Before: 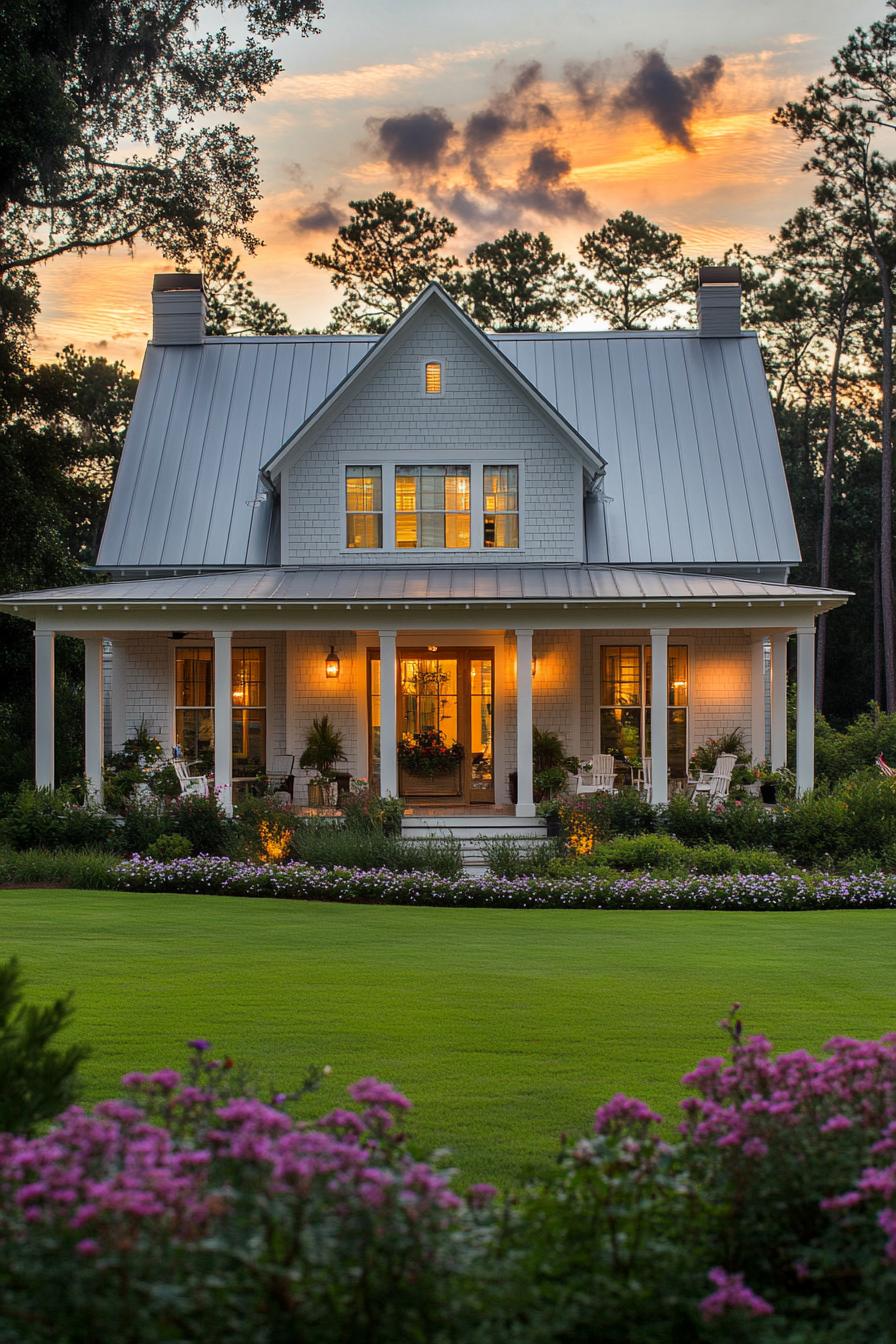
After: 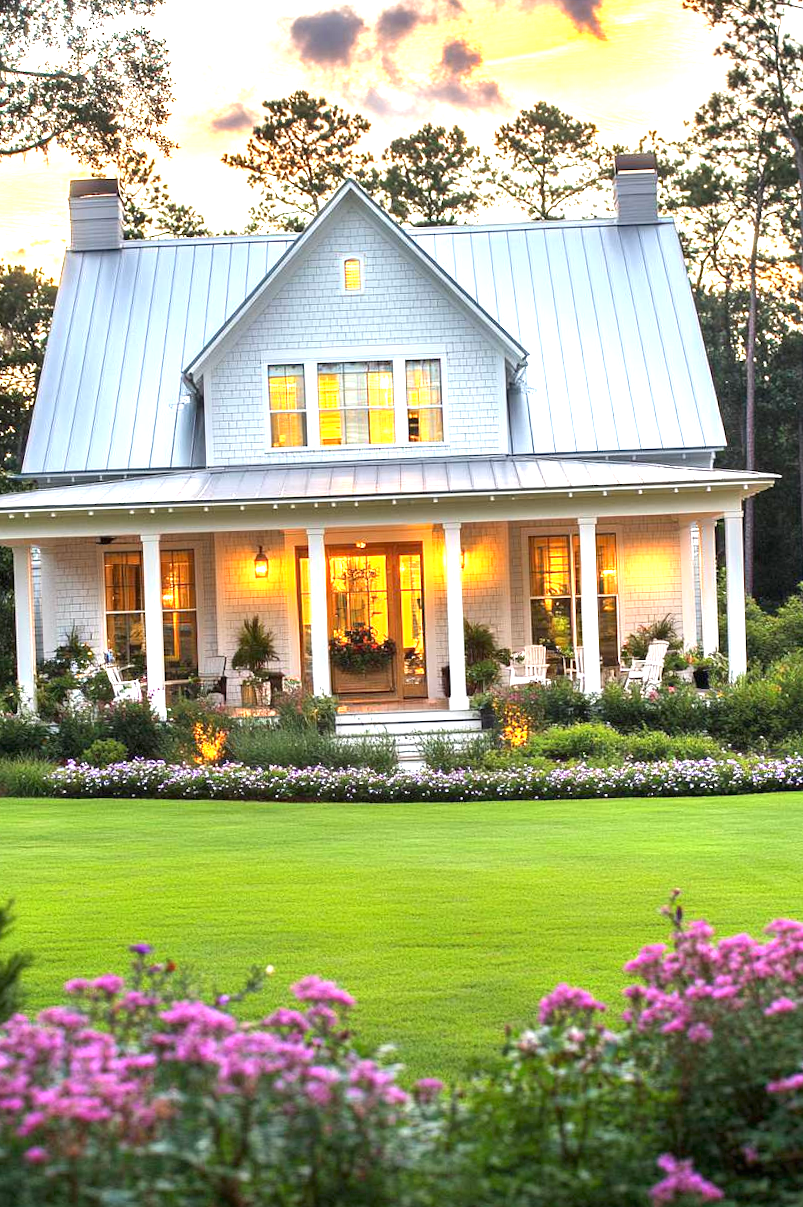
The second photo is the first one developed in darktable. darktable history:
exposure: black level correction 0, exposure 1.958 EV, compensate highlight preservation false
crop and rotate: angle 1.92°, left 5.861%, top 5.687%
